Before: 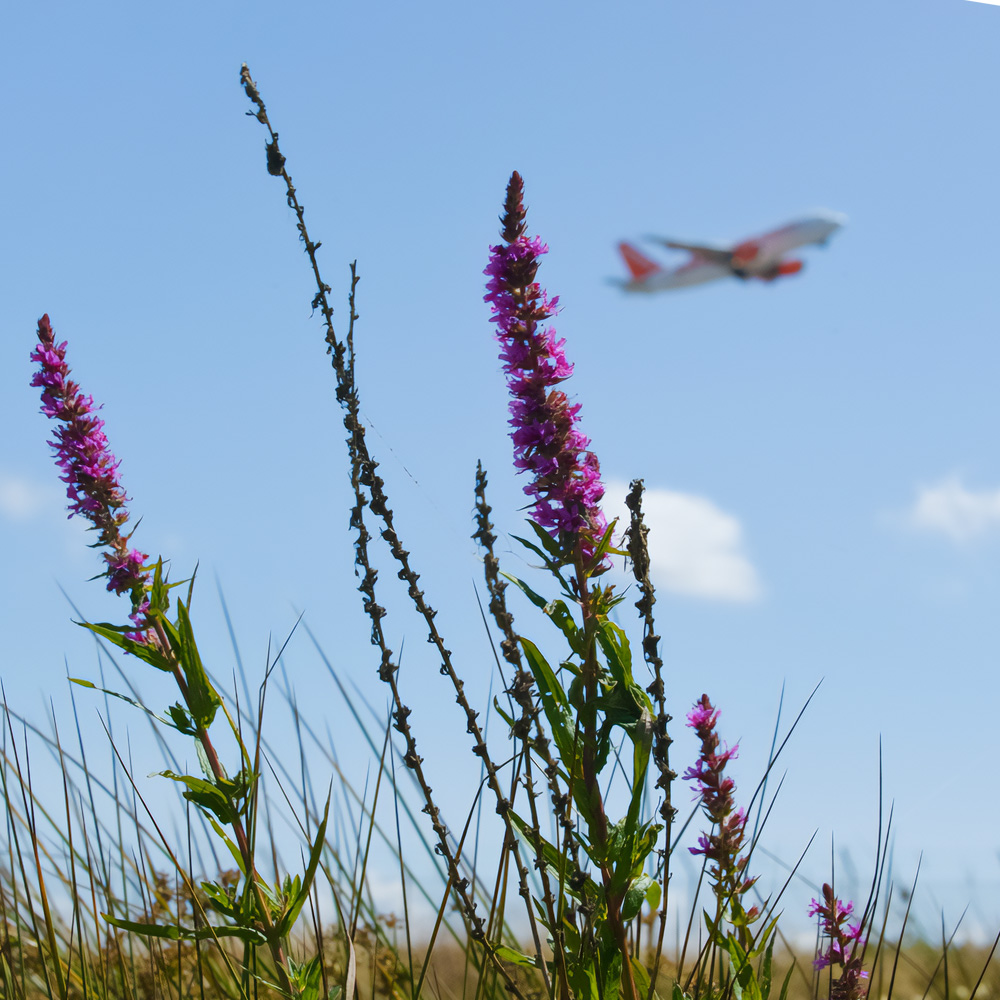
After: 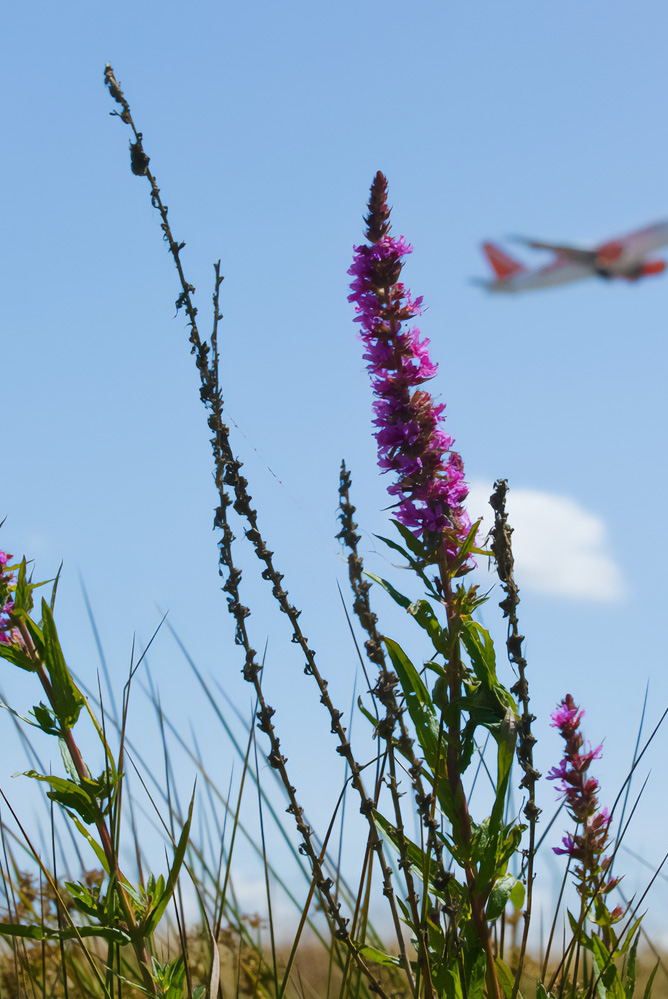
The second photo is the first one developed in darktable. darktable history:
crop and rotate: left 13.645%, right 19.502%
